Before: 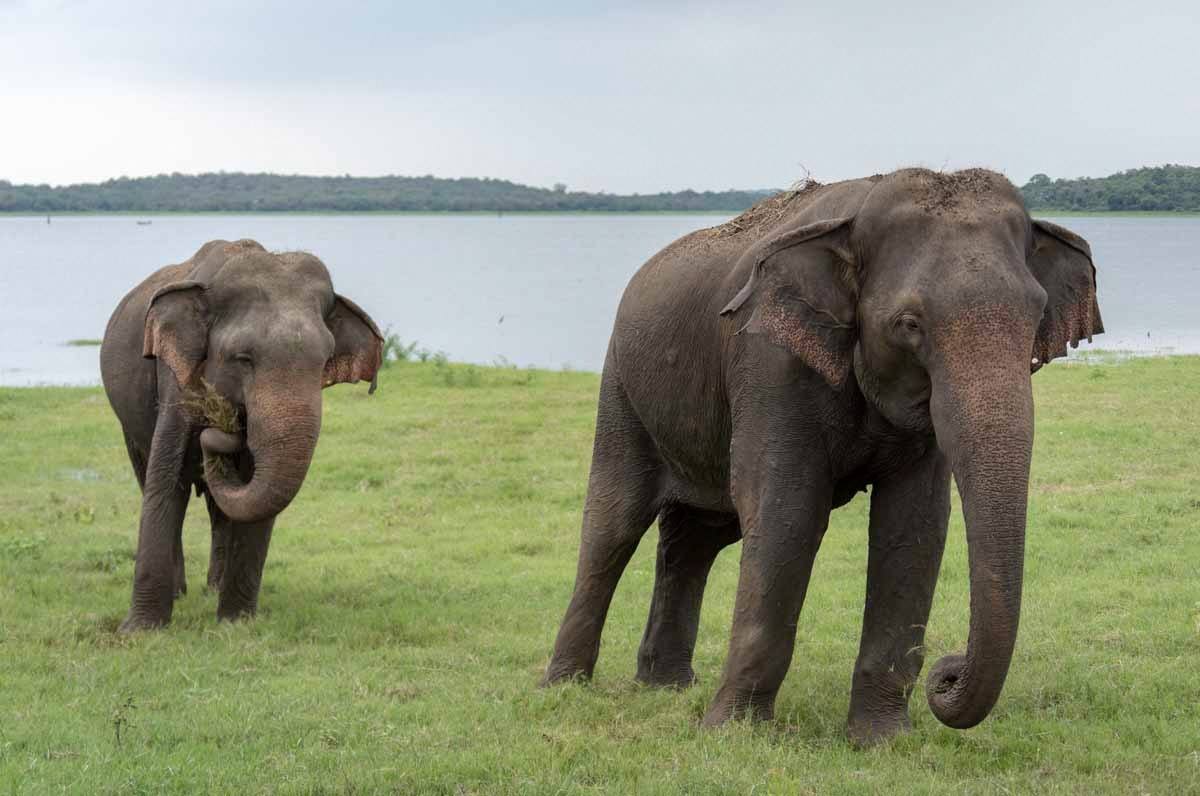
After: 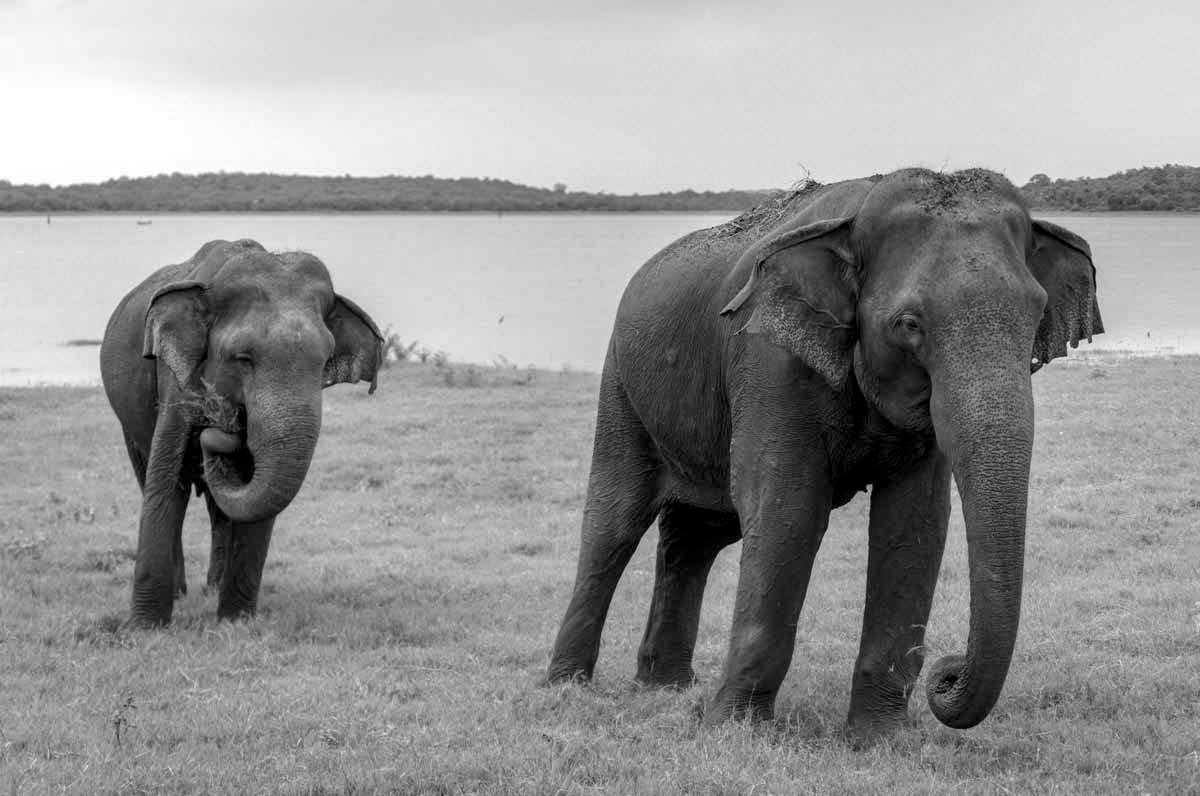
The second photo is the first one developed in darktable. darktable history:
local contrast: detail 130%
monochrome: on, module defaults
